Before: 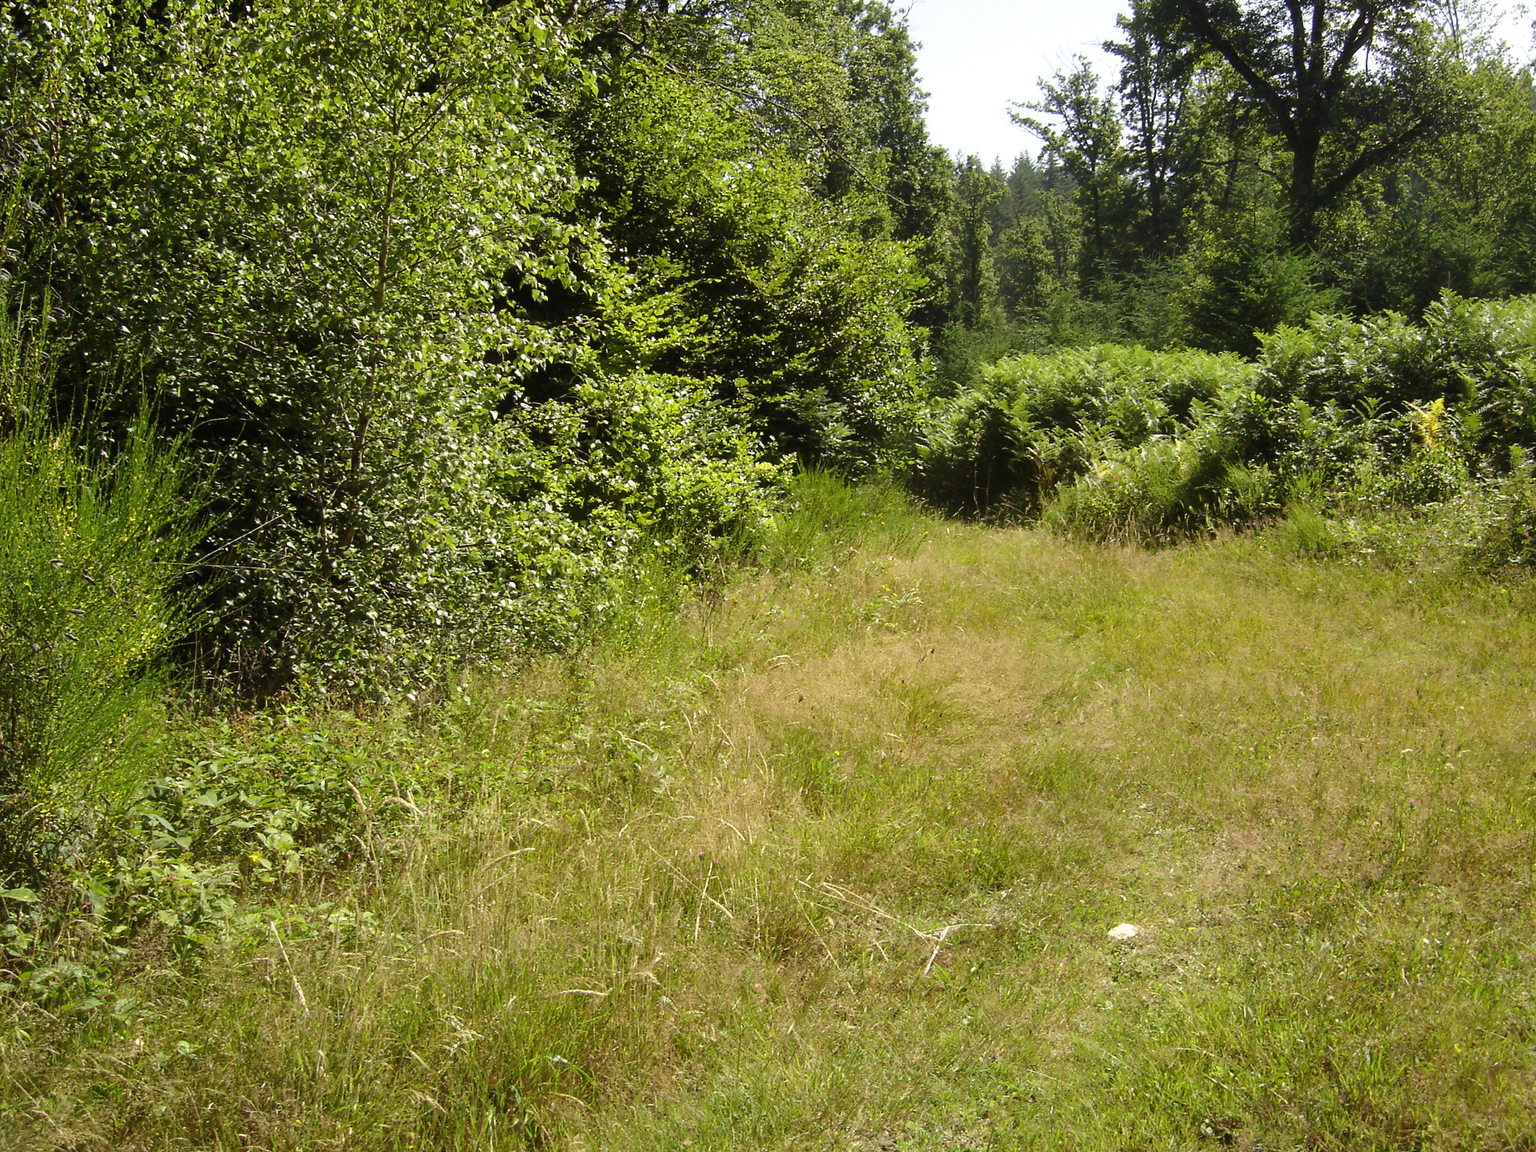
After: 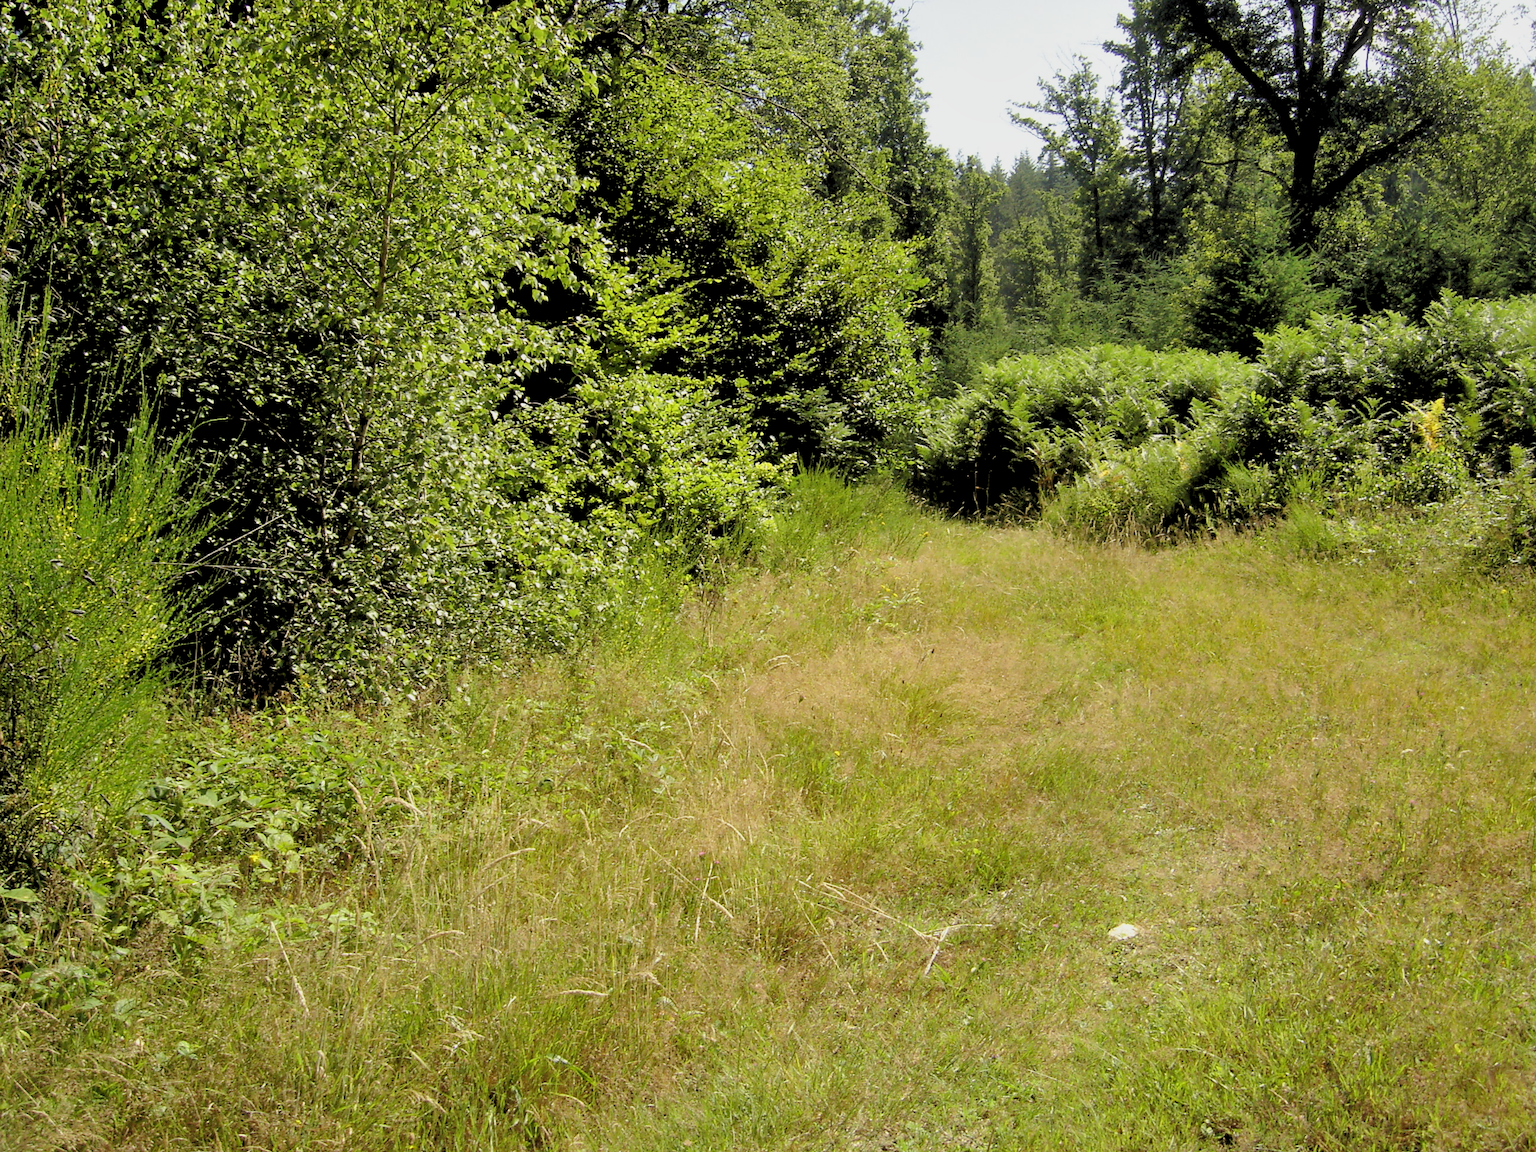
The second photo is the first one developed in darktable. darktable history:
rgb levels: preserve colors sum RGB, levels [[0.038, 0.433, 0.934], [0, 0.5, 1], [0, 0.5, 1]]
shadows and highlights: shadows 37.27, highlights -28.18, soften with gaussian
